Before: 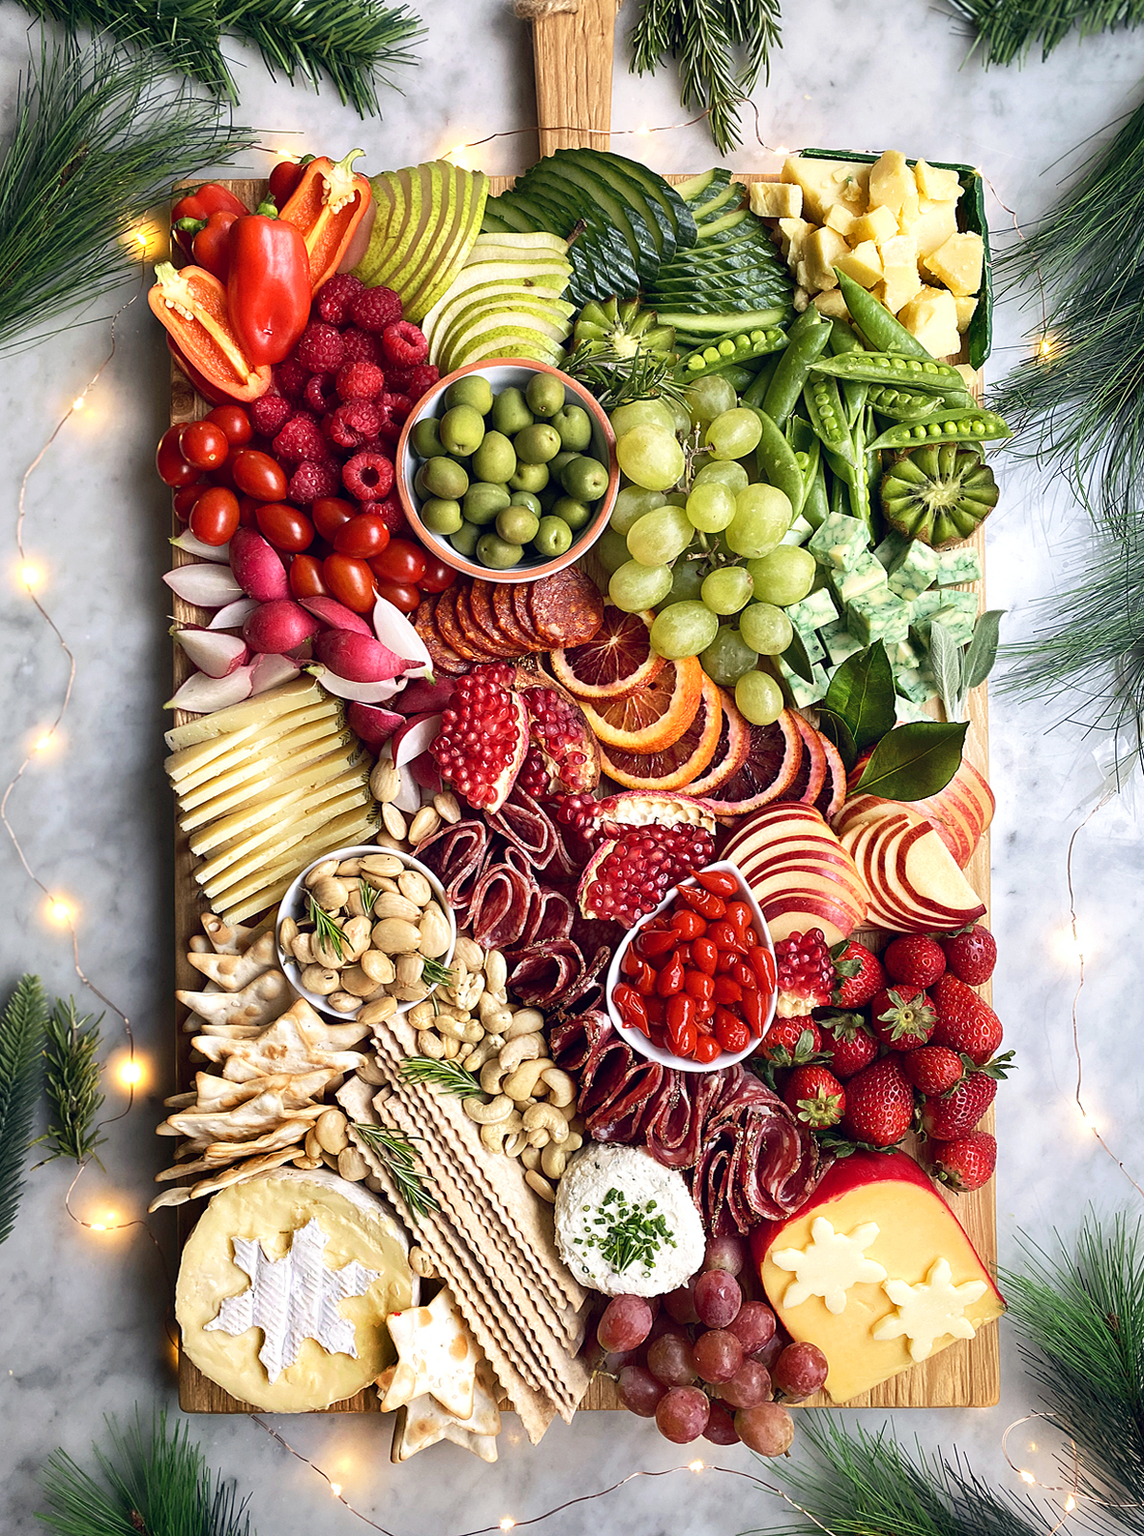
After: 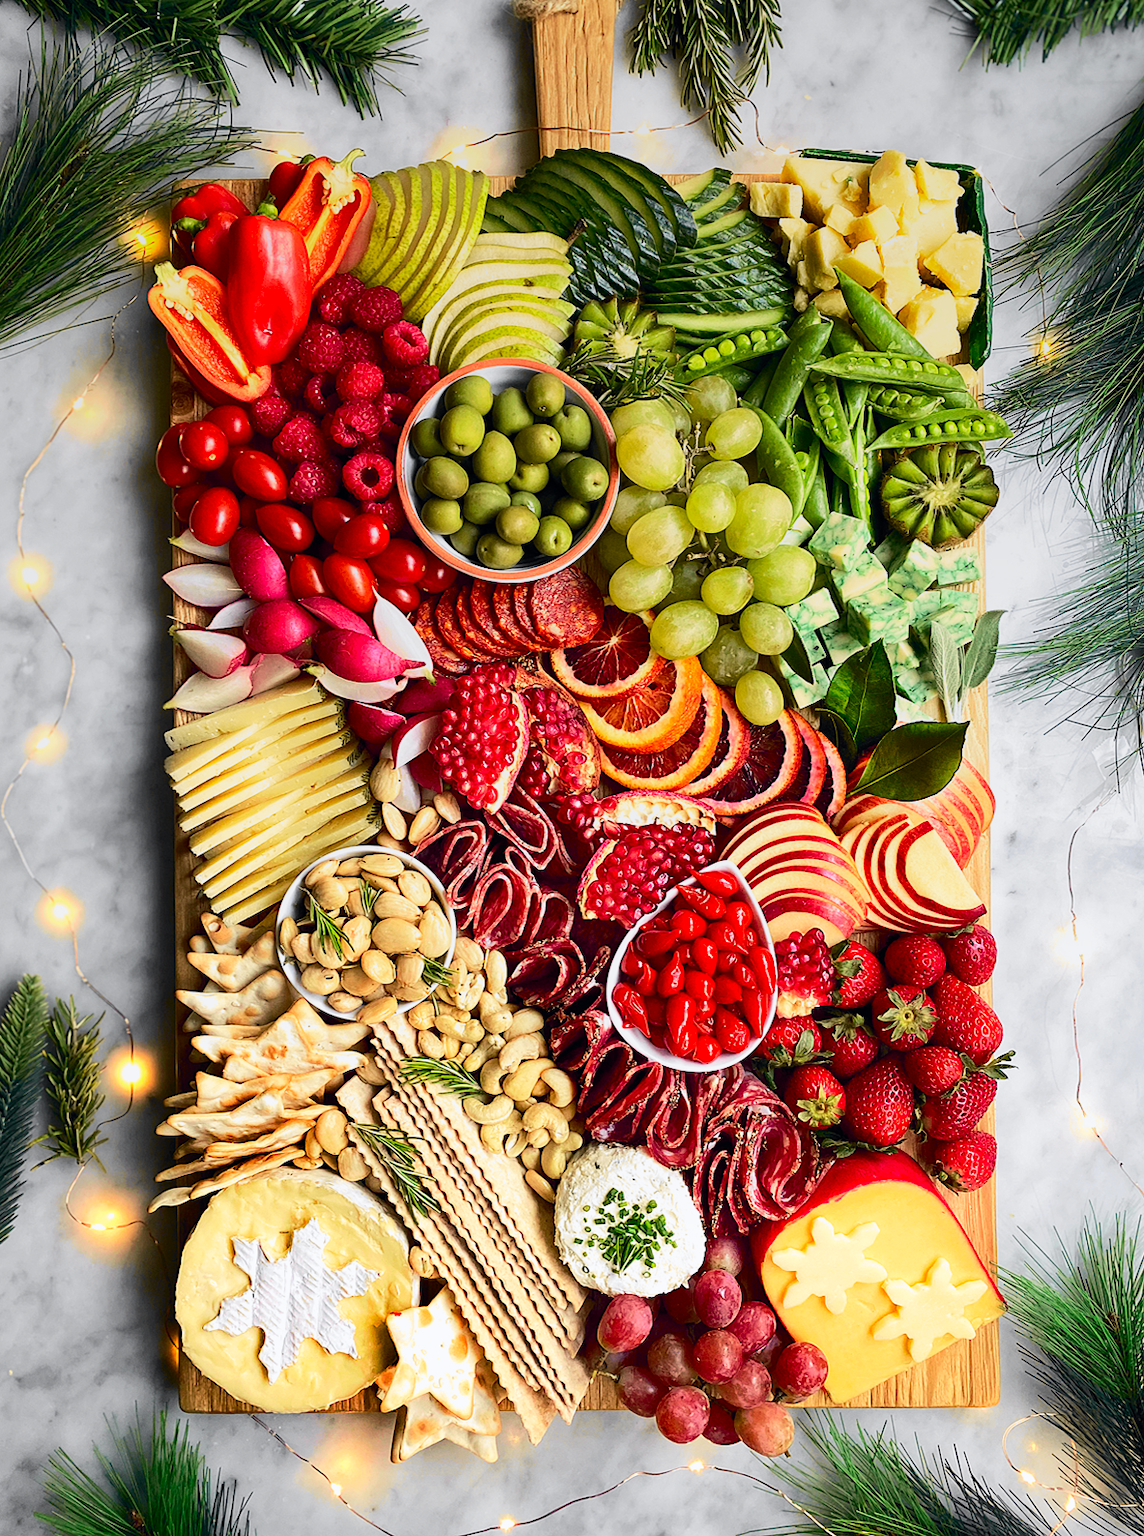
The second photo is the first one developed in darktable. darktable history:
rotate and perspective: automatic cropping original format, crop left 0, crop top 0
graduated density: on, module defaults
tone curve: curves: ch0 [(0, 0) (0.071, 0.047) (0.266, 0.26) (0.483, 0.554) (0.753, 0.811) (1, 0.983)]; ch1 [(0, 0) (0.346, 0.307) (0.408, 0.387) (0.463, 0.465) (0.482, 0.493) (0.502, 0.5) (0.517, 0.502) (0.55, 0.548) (0.597, 0.61) (0.651, 0.698) (1, 1)]; ch2 [(0, 0) (0.346, 0.34) (0.434, 0.46) (0.485, 0.494) (0.5, 0.494) (0.517, 0.506) (0.526, 0.545) (0.583, 0.61) (0.625, 0.659) (1, 1)], color space Lab, independent channels, preserve colors none
